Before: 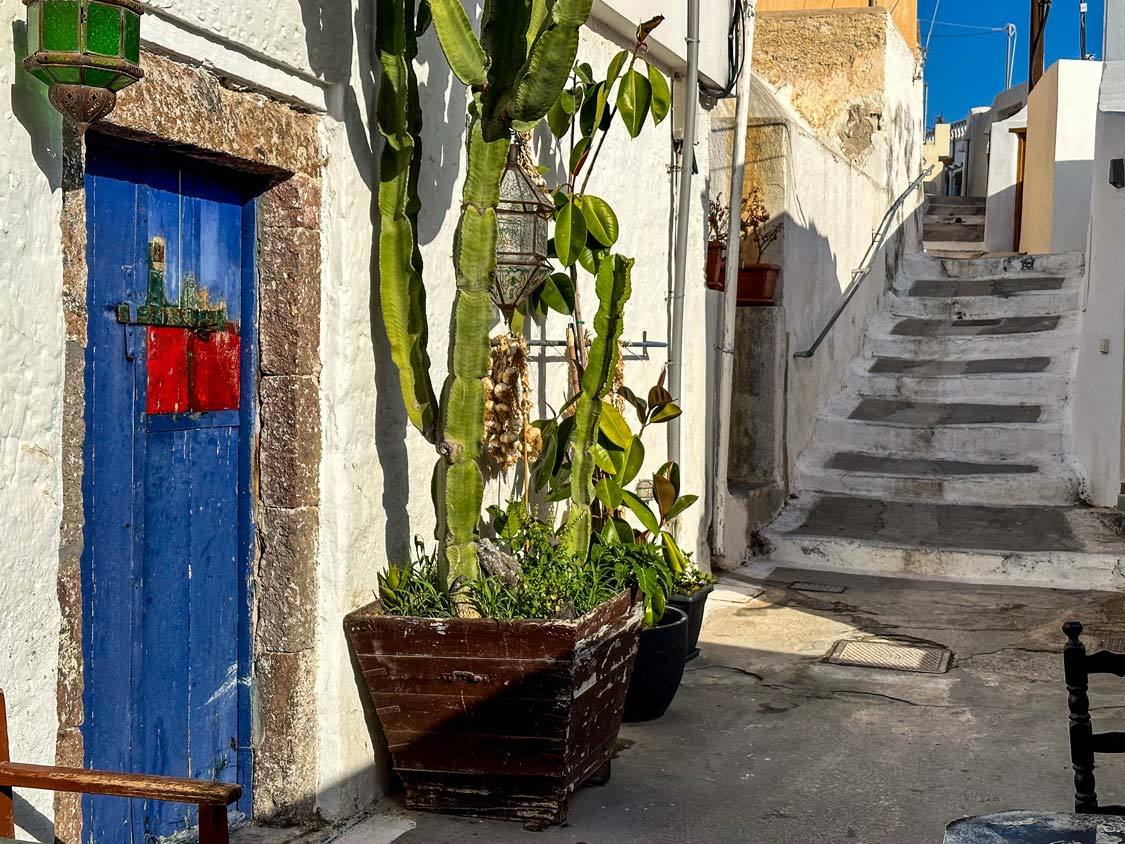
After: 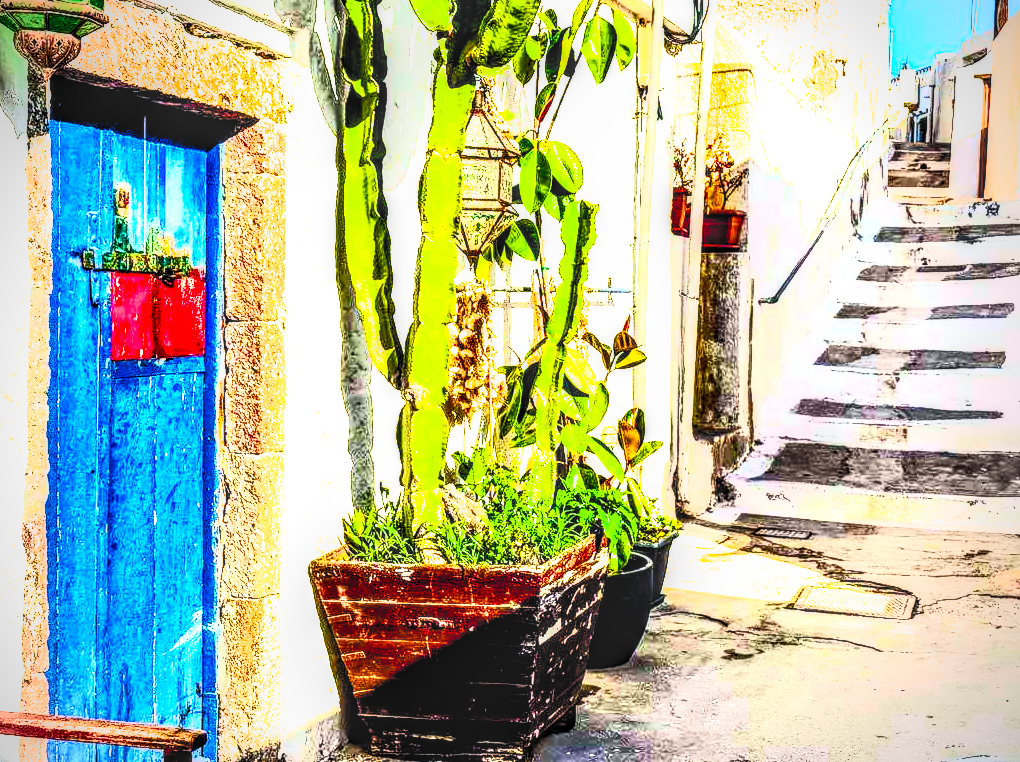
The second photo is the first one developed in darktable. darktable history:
contrast brightness saturation: contrast 0.99, brightness 0.981, saturation 0.997
local contrast: highlights 4%, shadows 3%, detail 181%
color balance rgb: global offset › chroma 0.092%, global offset › hue 252.52°, linear chroma grading › global chroma 24.879%, perceptual saturation grading › global saturation 20%, perceptual saturation grading › highlights -25.486%, perceptual saturation grading › shadows 50.24%
filmic rgb: black relative exposure -3.96 EV, white relative exposure 2.98 EV, hardness 3.02, contrast 1.5
crop: left 3.163%, top 6.438%, right 6.134%, bottom 3.192%
vignetting: on, module defaults
exposure: black level correction 0, exposure 1.444 EV, compensate highlight preservation false
